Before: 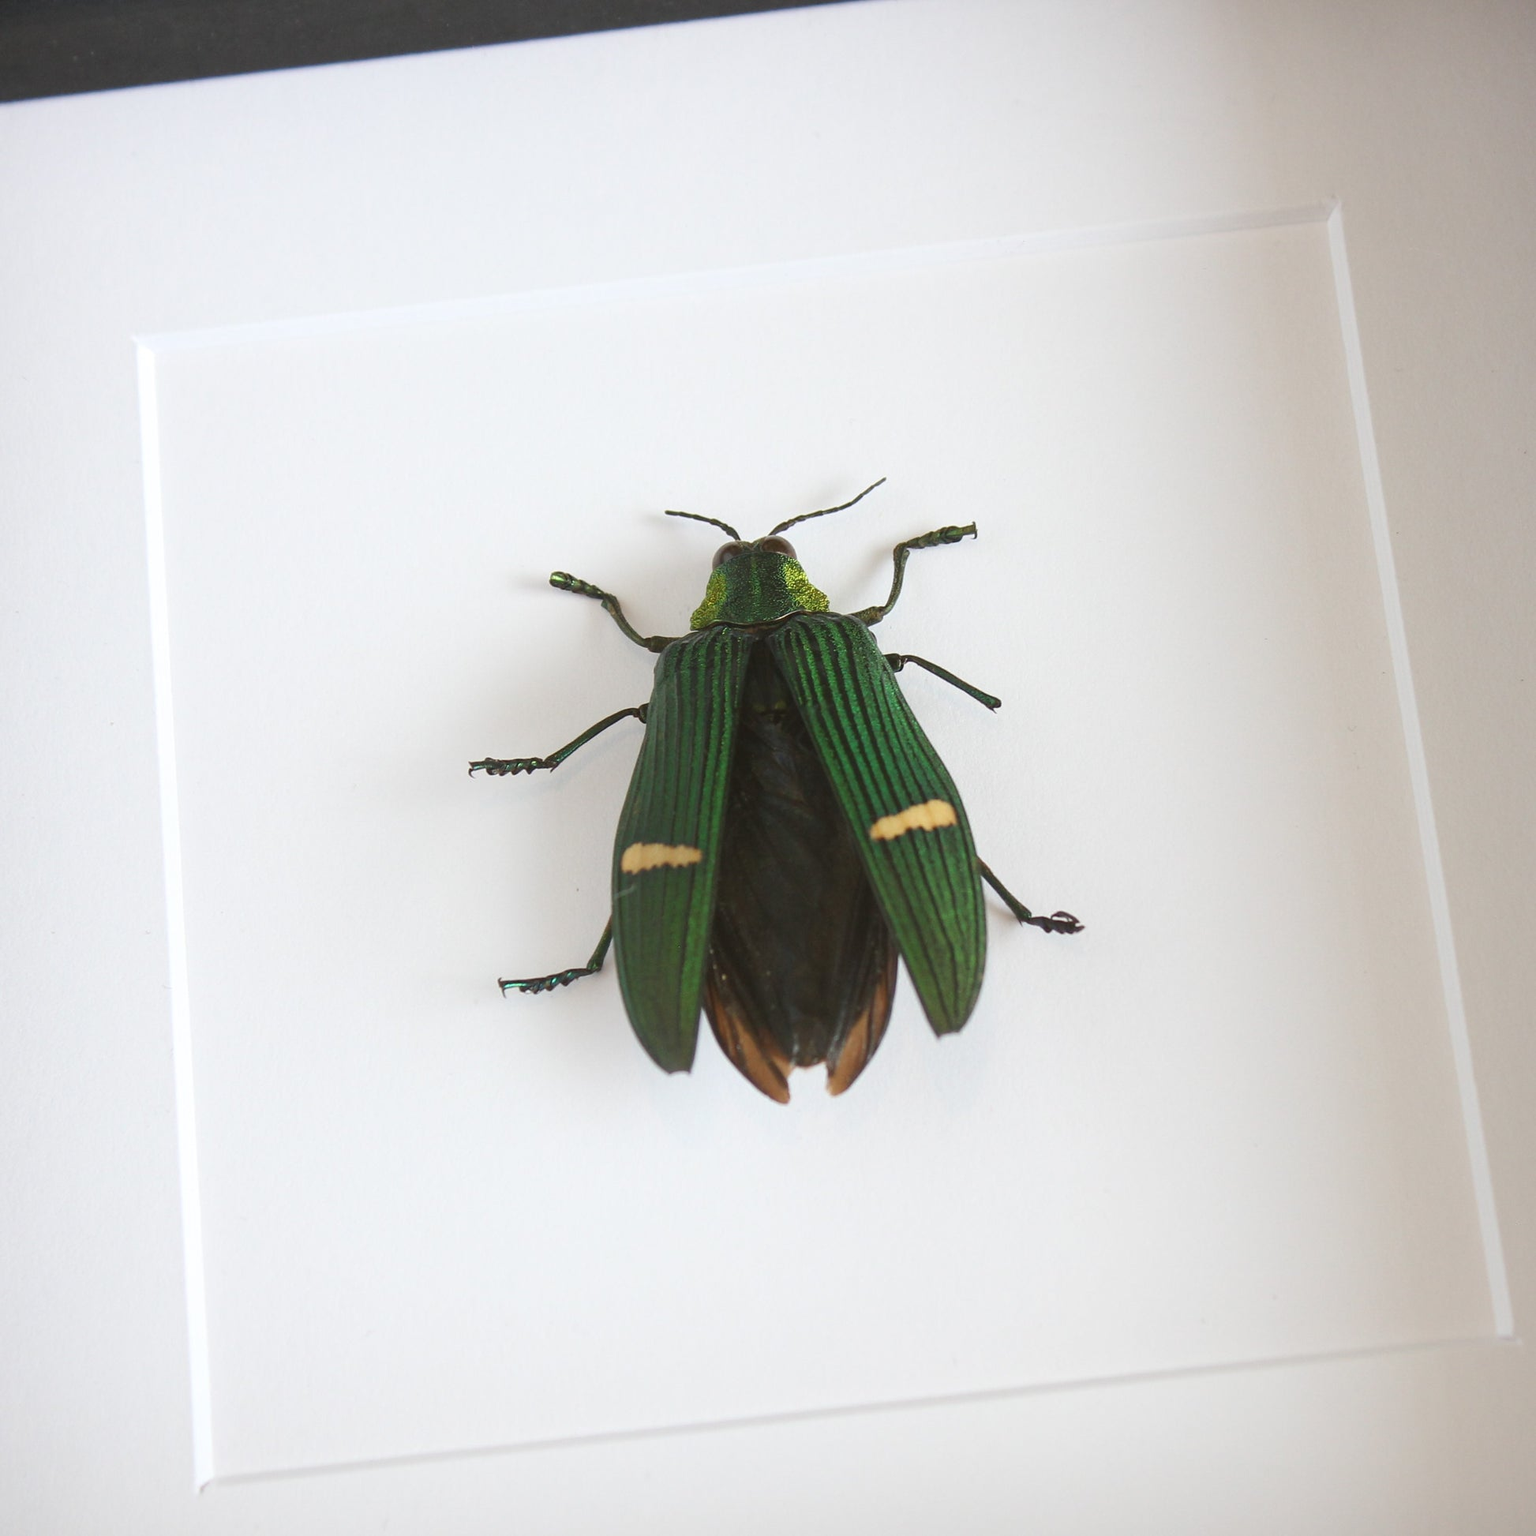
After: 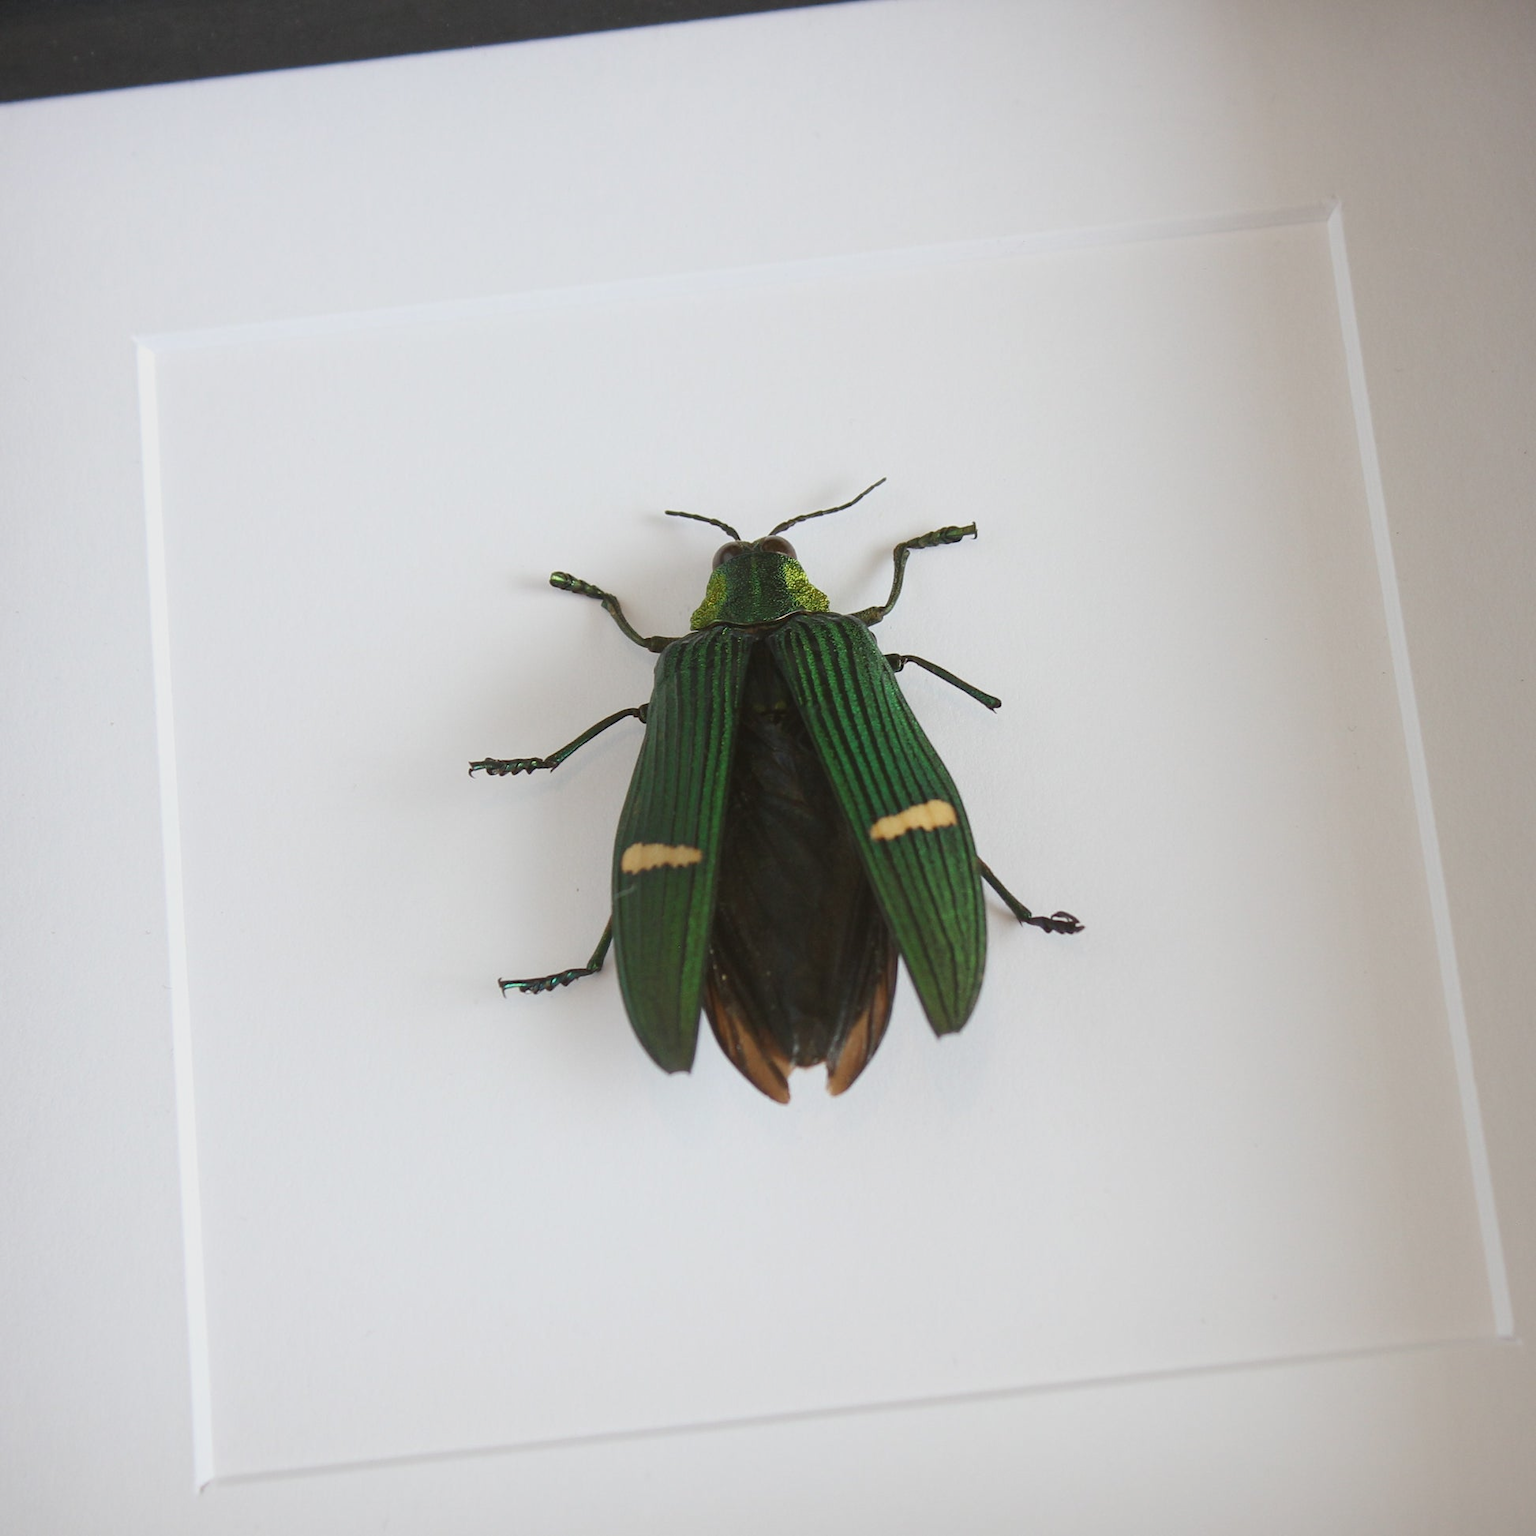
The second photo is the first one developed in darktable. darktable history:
exposure: exposure -0.36 EV, compensate highlight preservation false
shadows and highlights: shadows -10, white point adjustment 1.5, highlights 10
